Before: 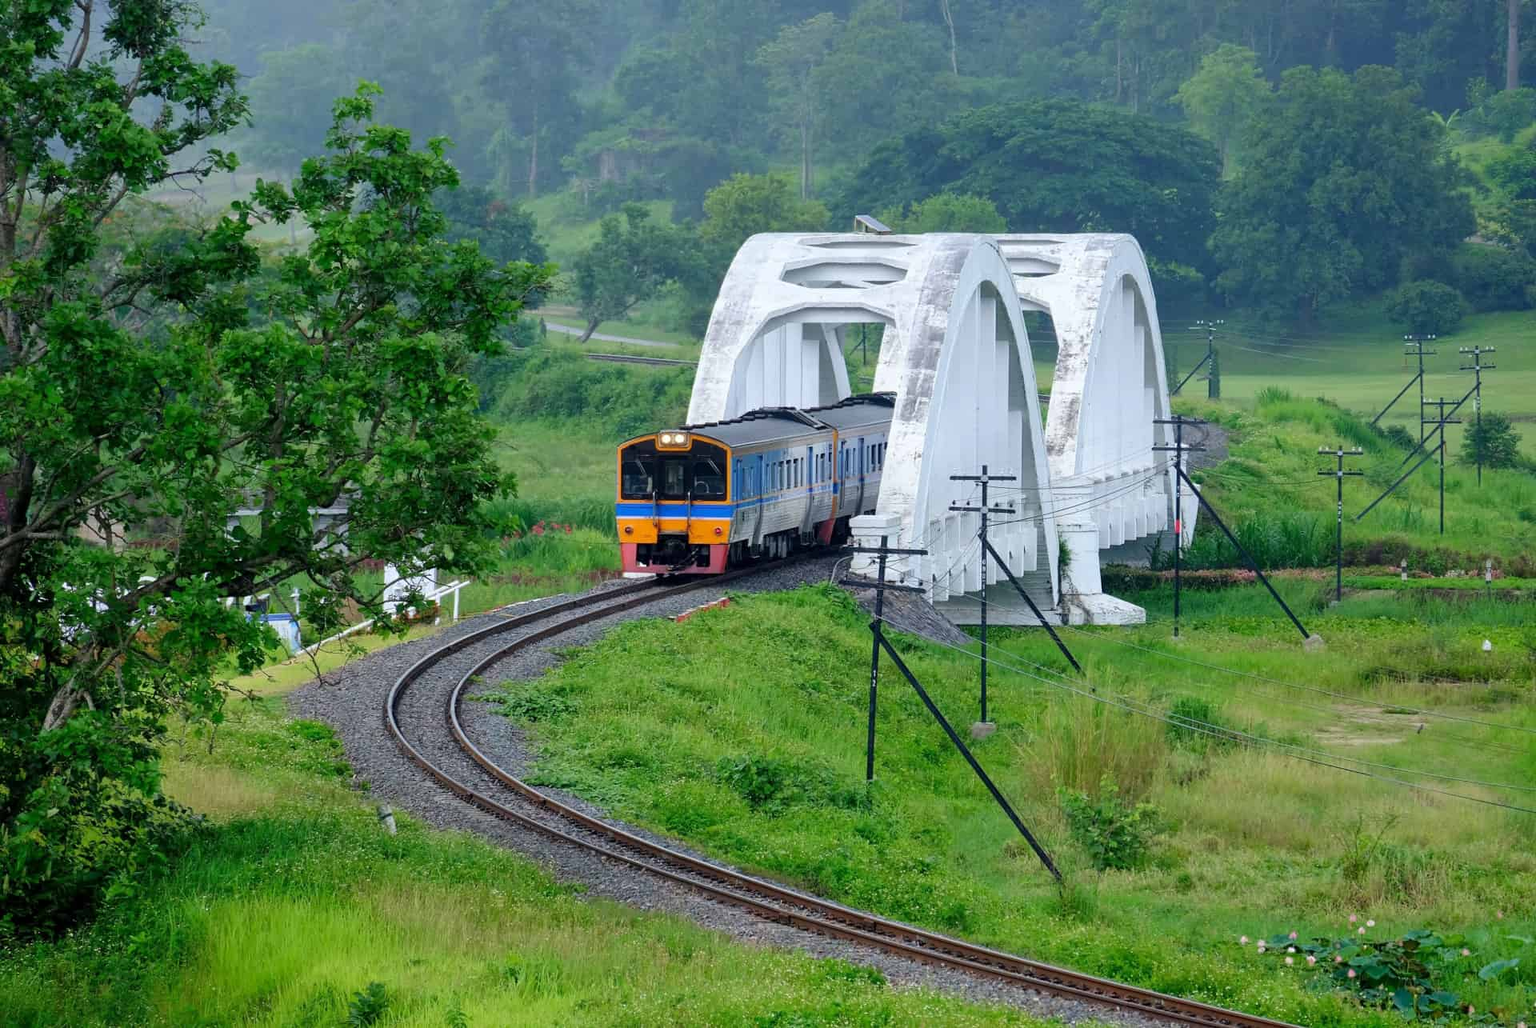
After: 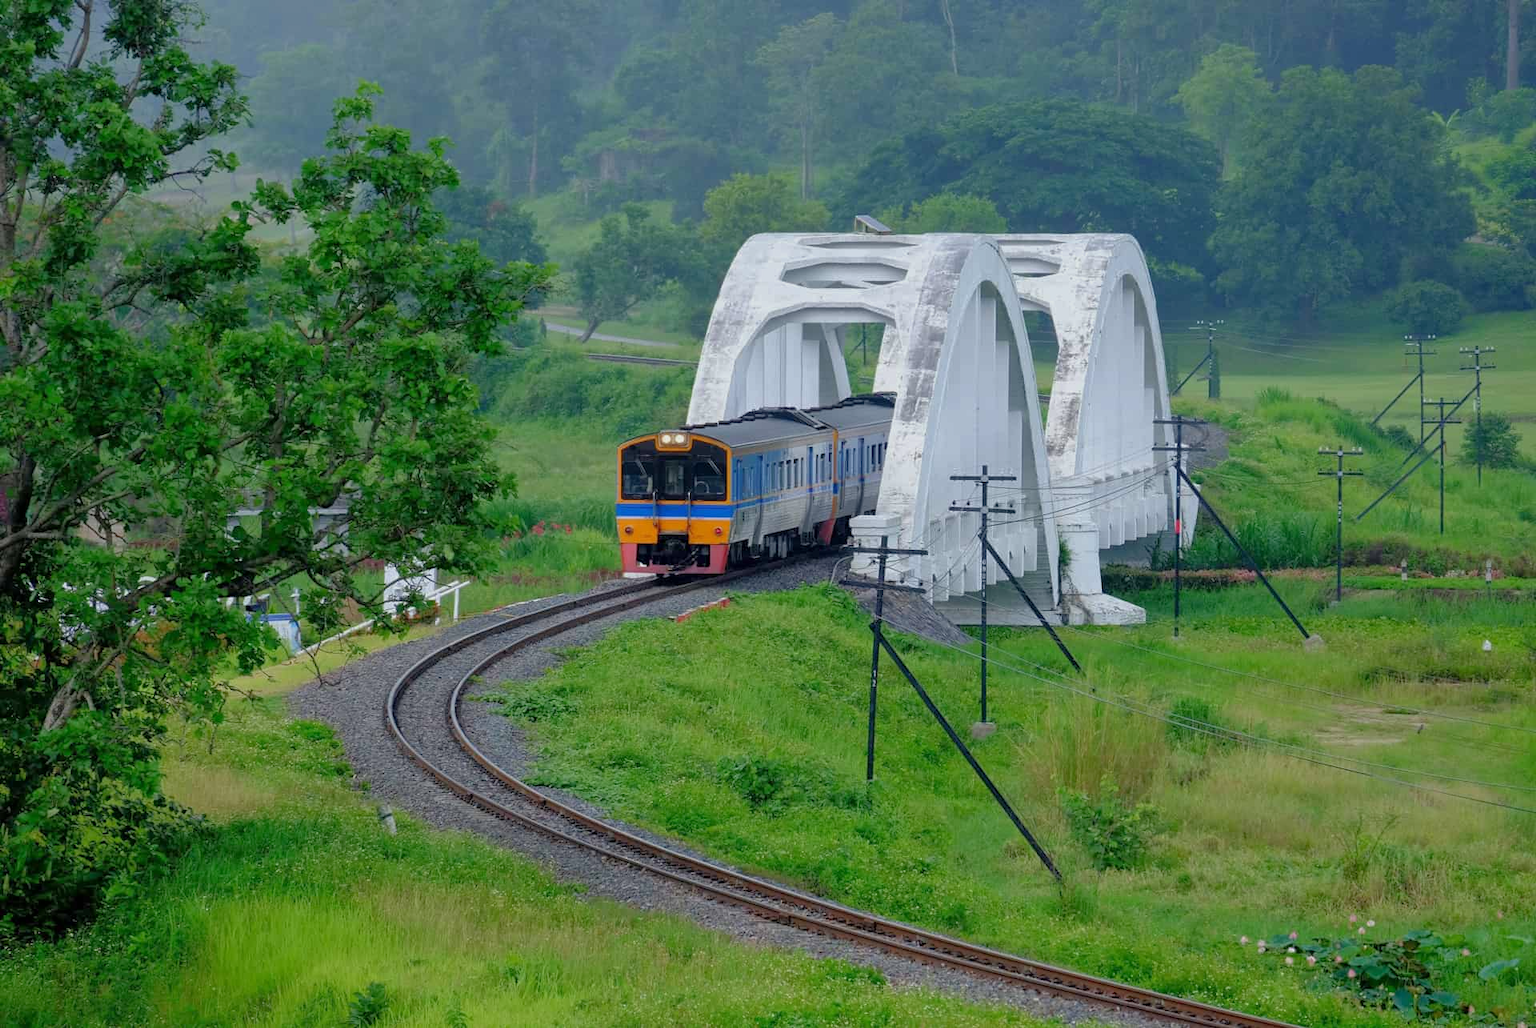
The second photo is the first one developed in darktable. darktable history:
tone equalizer: -8 EV 0.239 EV, -7 EV 0.385 EV, -6 EV 0.408 EV, -5 EV 0.286 EV, -3 EV -0.25 EV, -2 EV -0.437 EV, -1 EV -0.394 EV, +0 EV -0.234 EV, edges refinement/feathering 500, mask exposure compensation -1.57 EV, preserve details no
